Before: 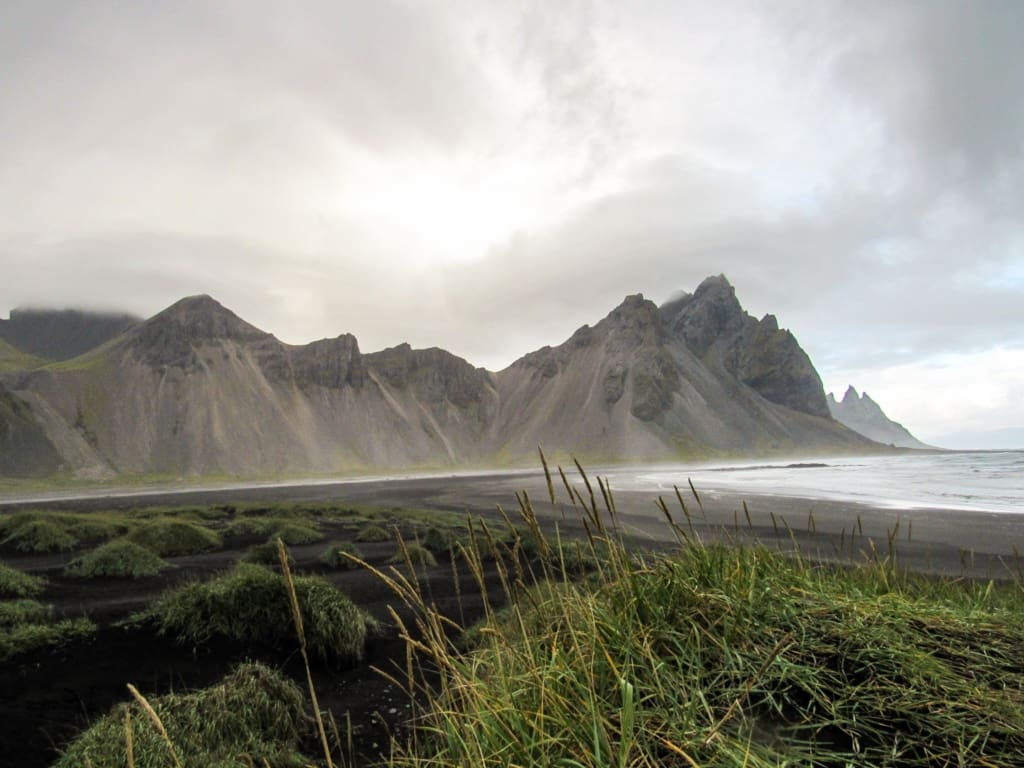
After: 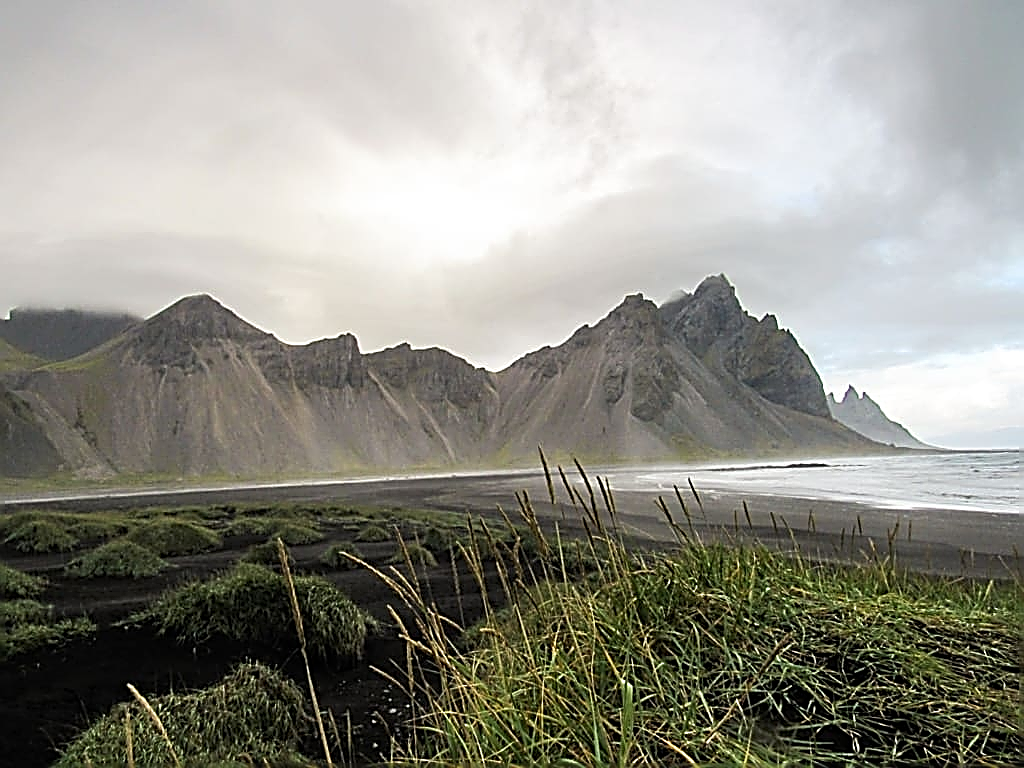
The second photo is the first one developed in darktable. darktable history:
sharpen: amount 2
